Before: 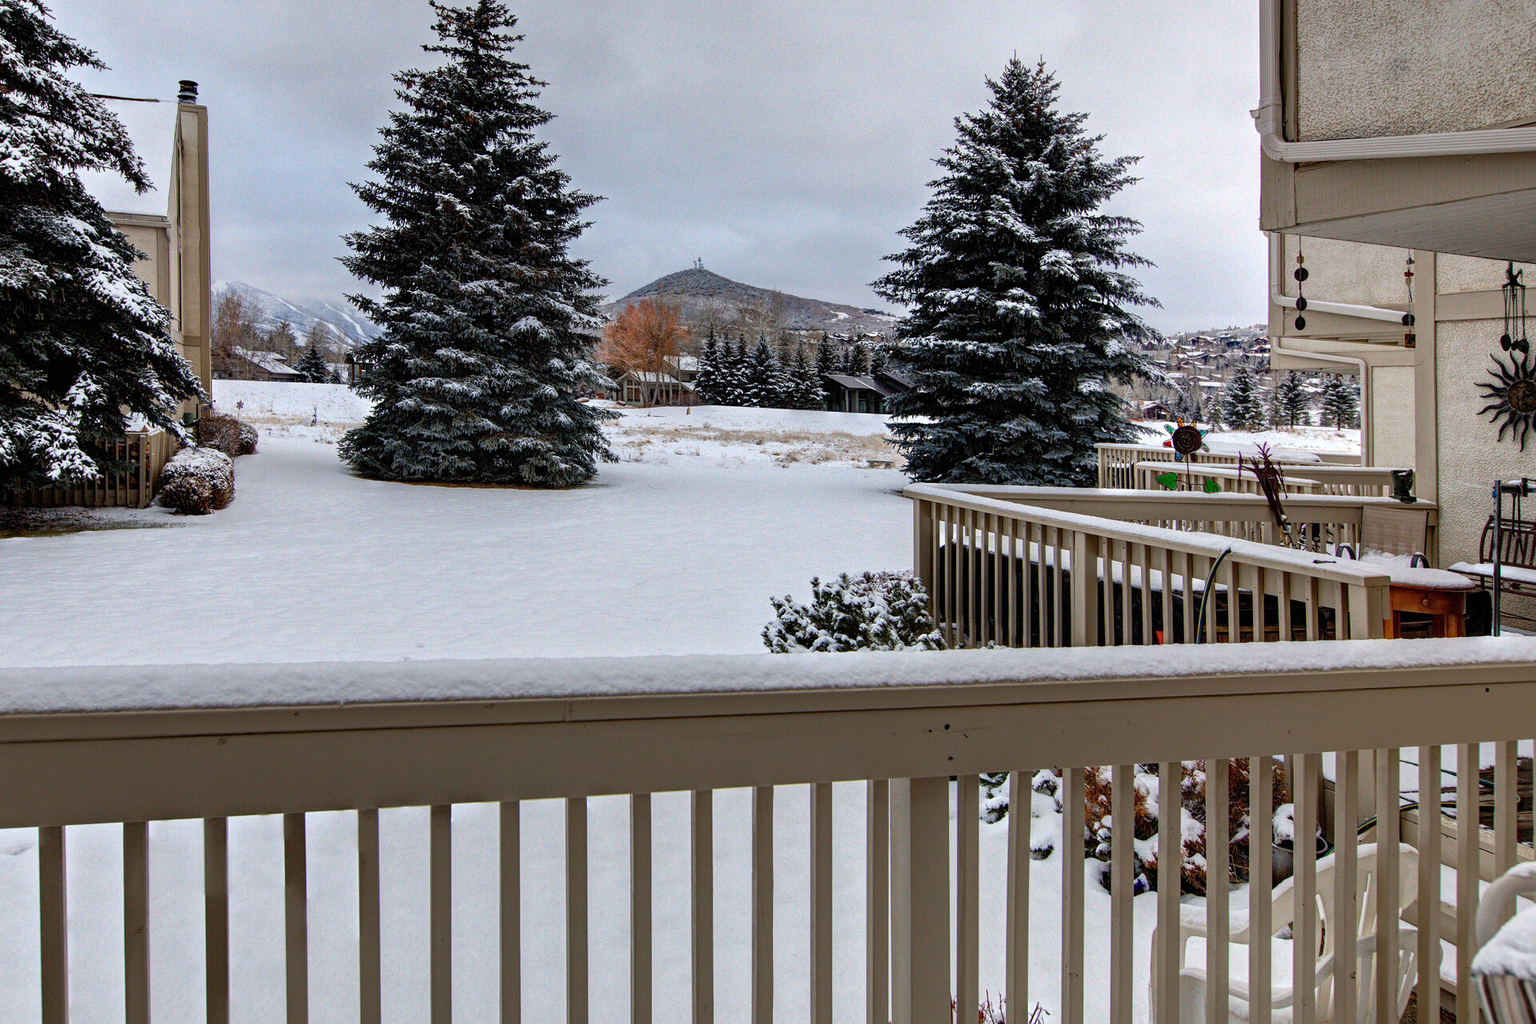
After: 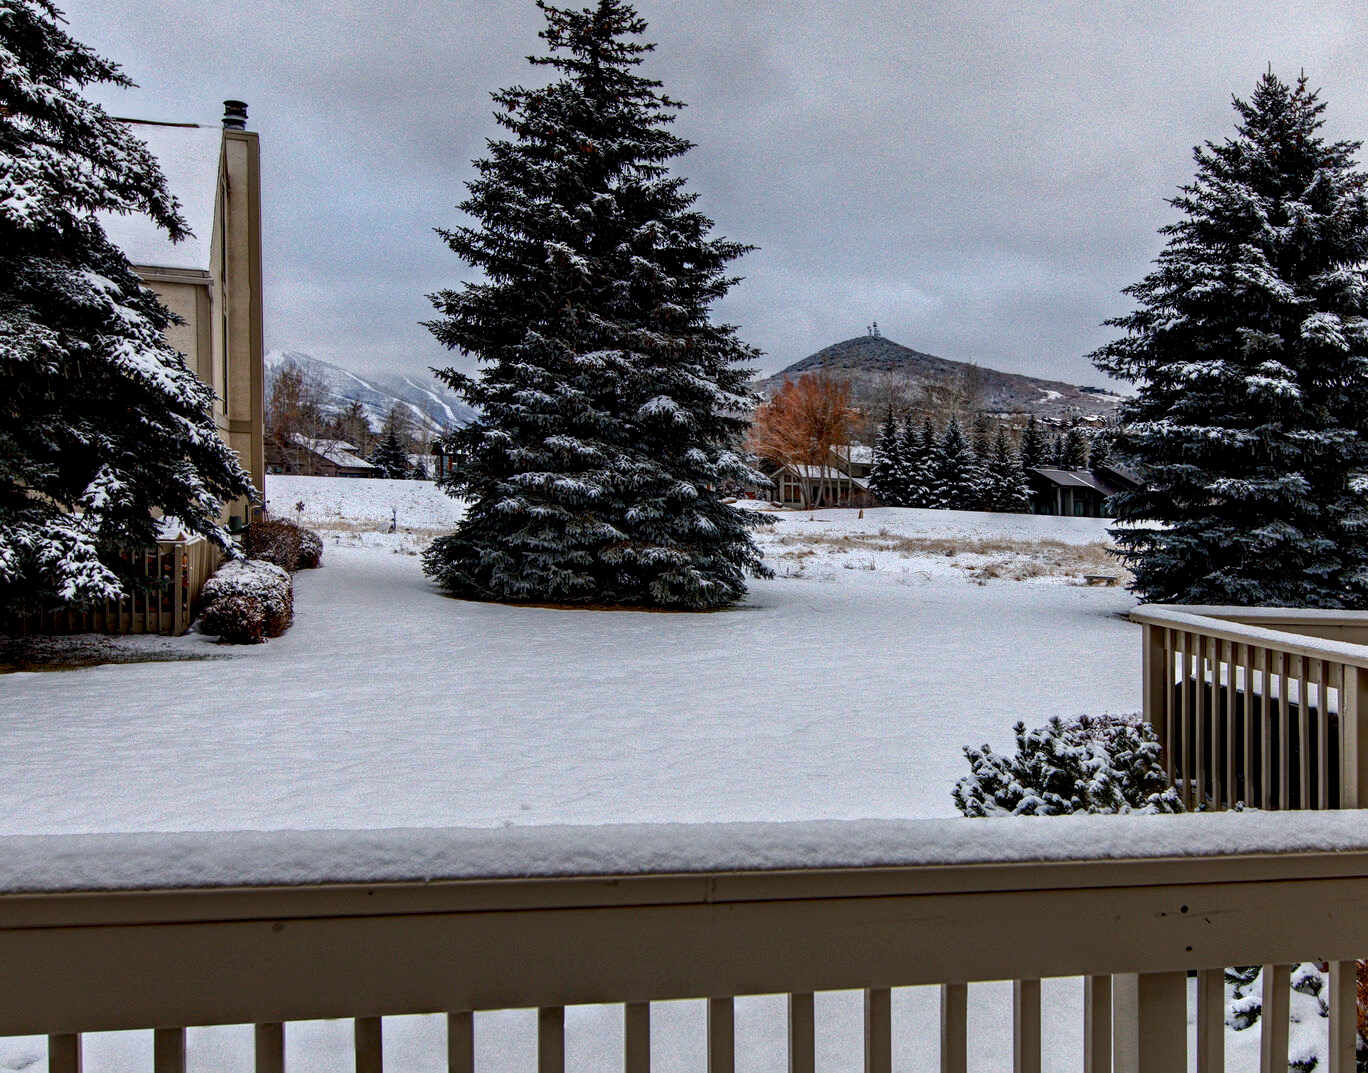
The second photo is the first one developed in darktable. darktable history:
tone equalizer: mask exposure compensation -0.496 EV
local contrast: shadows 94%, midtone range 0.499
color correction: highlights b* 0.01, saturation 1.06
crop: right 28.736%, bottom 16.213%
contrast brightness saturation: brightness -0.096
